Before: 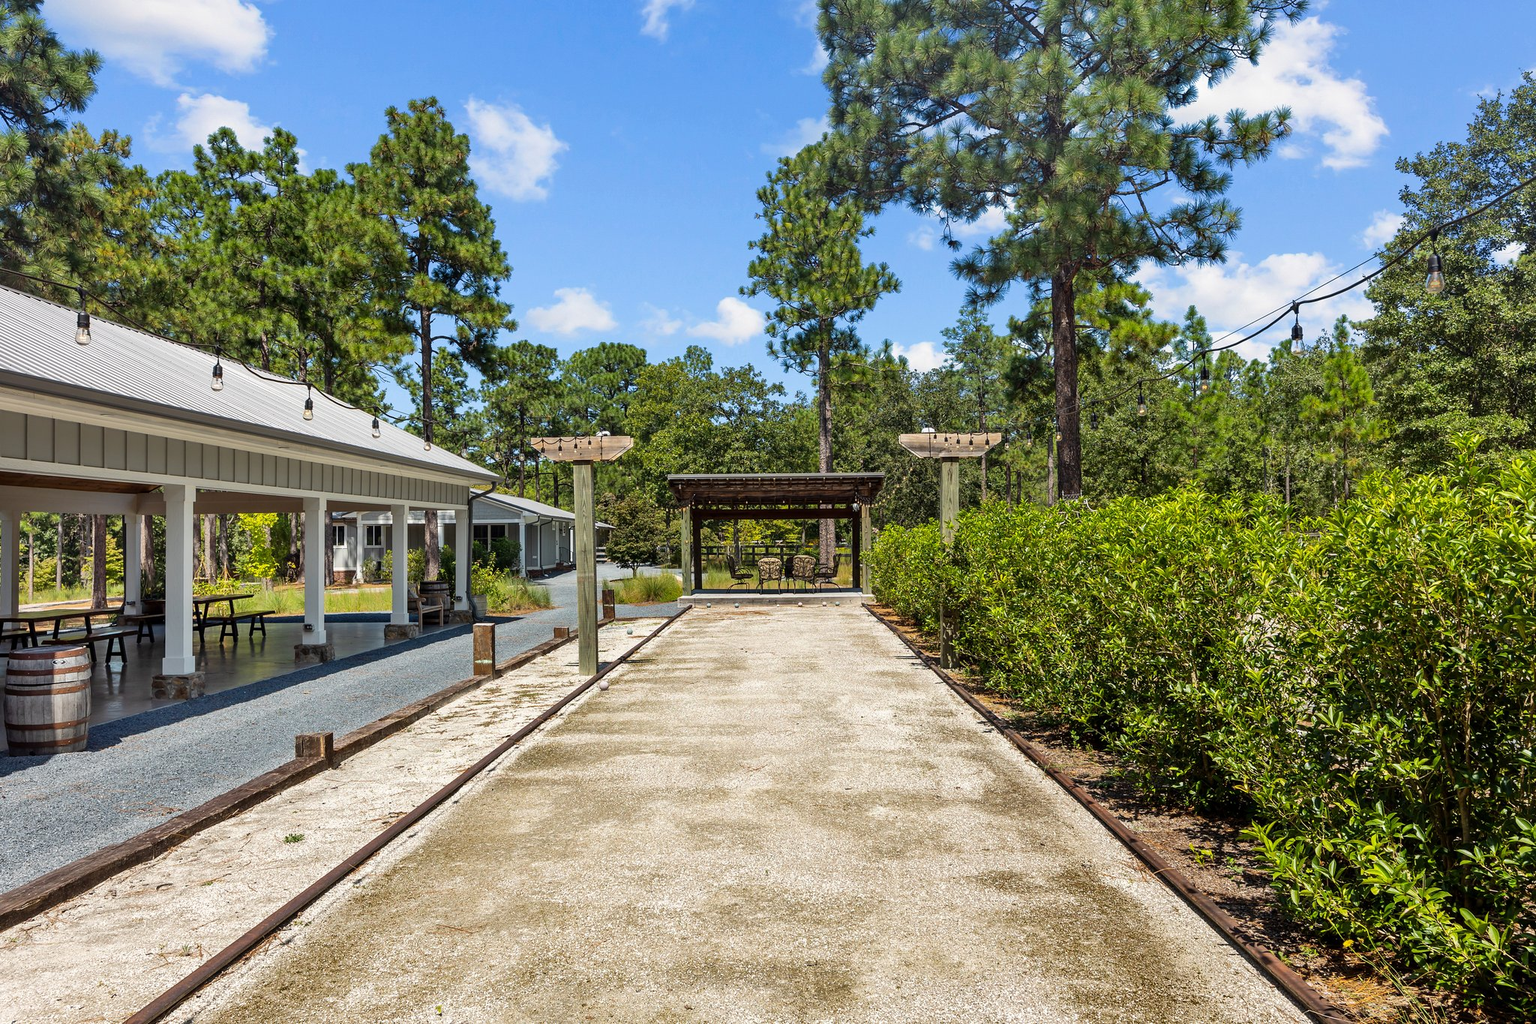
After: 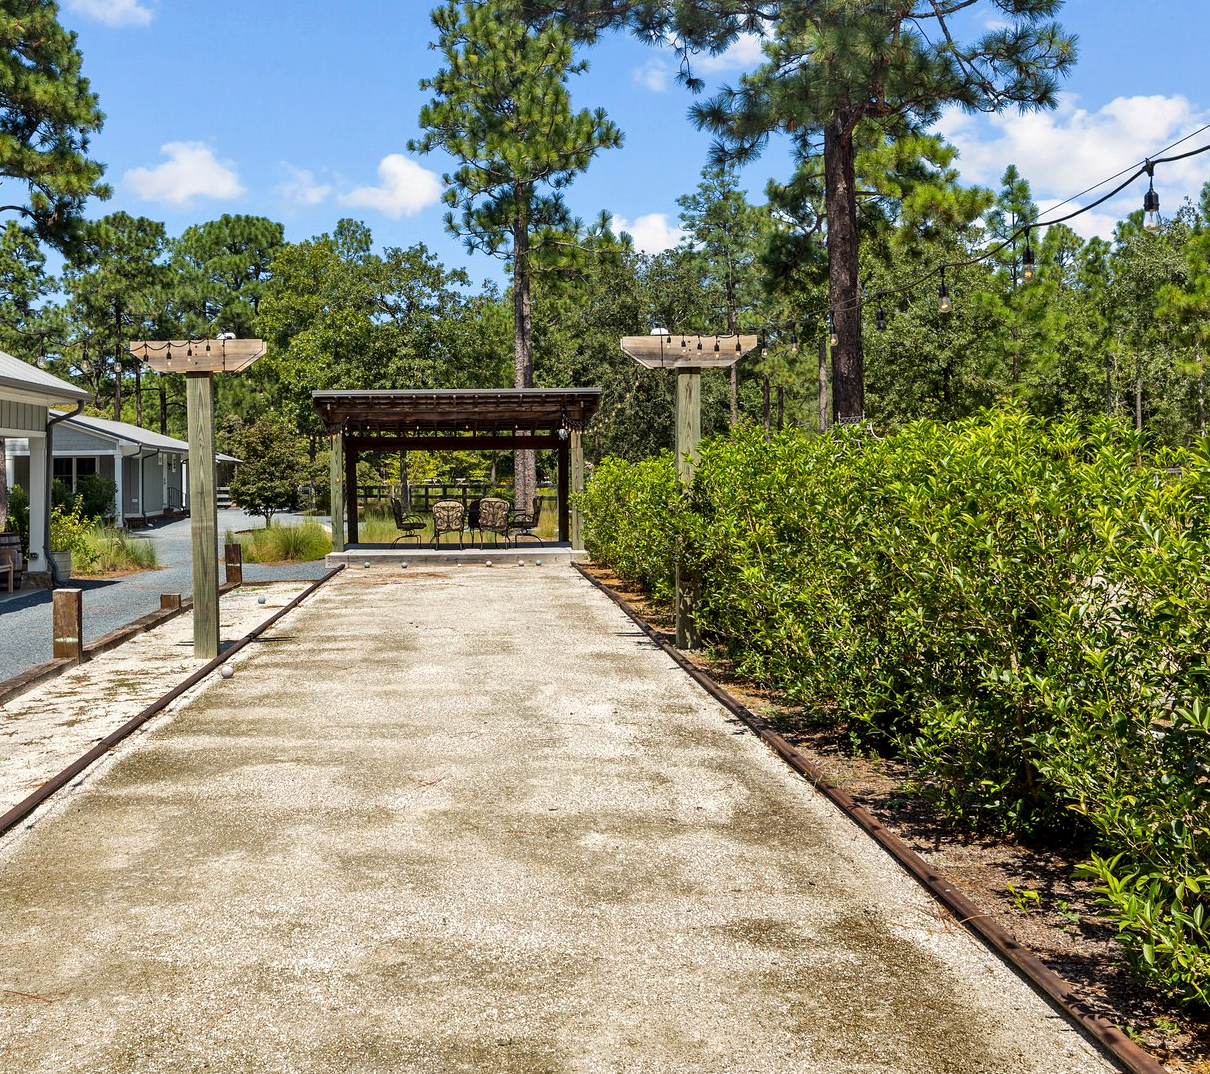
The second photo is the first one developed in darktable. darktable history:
local contrast: mode bilateral grid, contrast 20, coarseness 50, detail 120%, midtone range 0.2
crop and rotate: left 28.256%, top 17.734%, right 12.656%, bottom 3.573%
